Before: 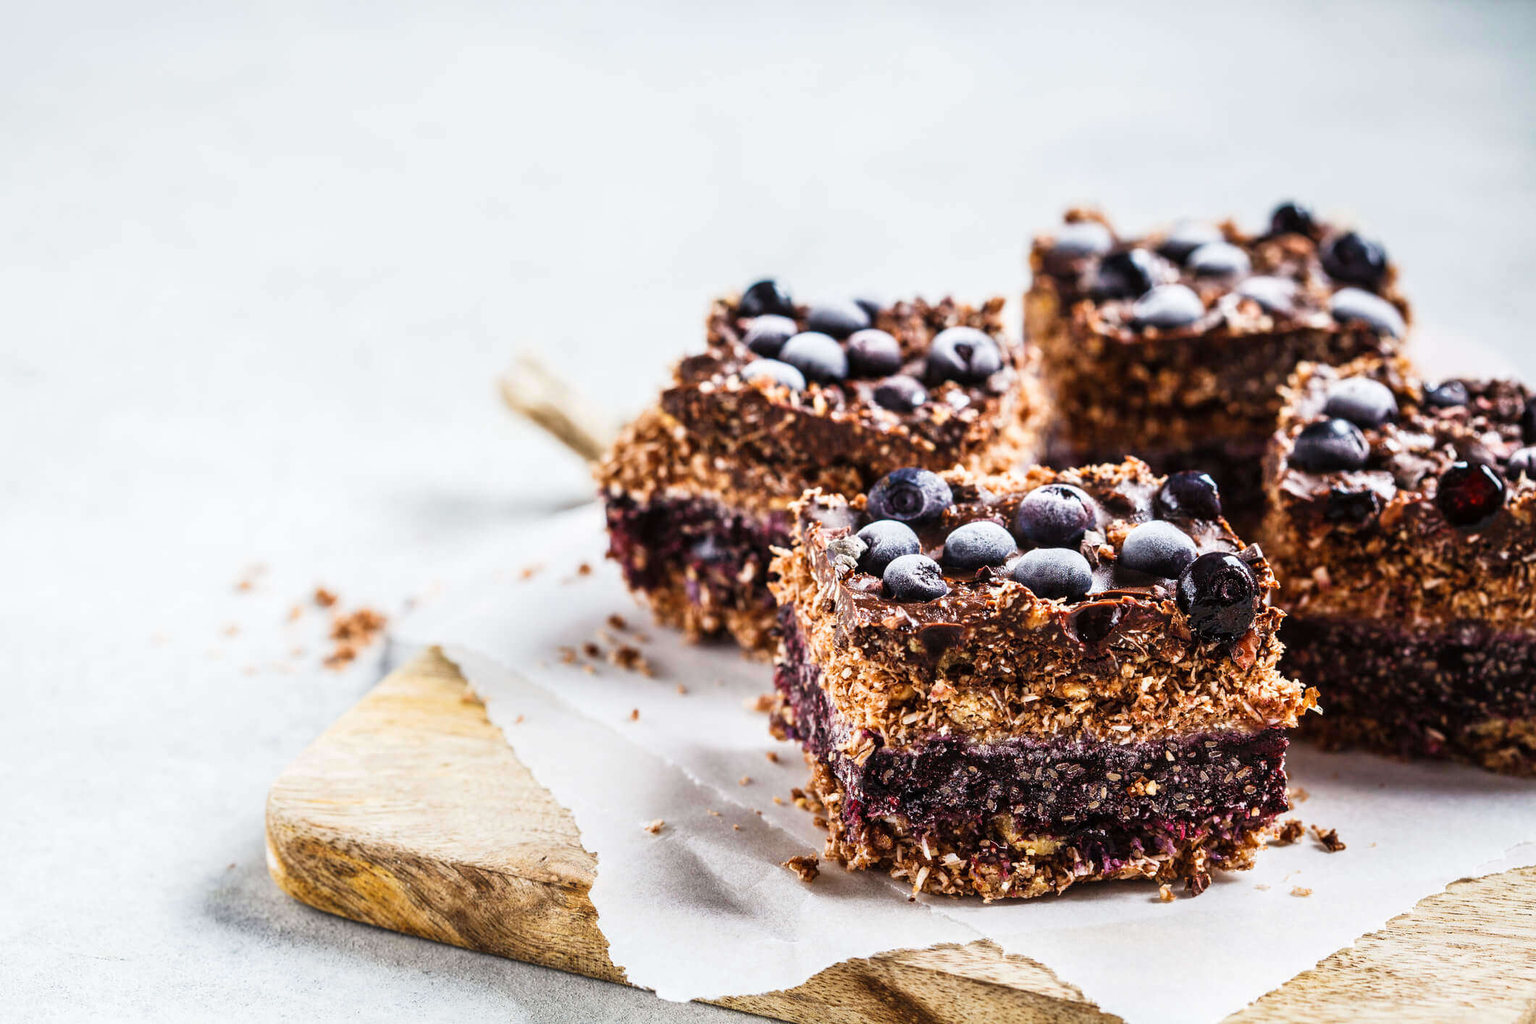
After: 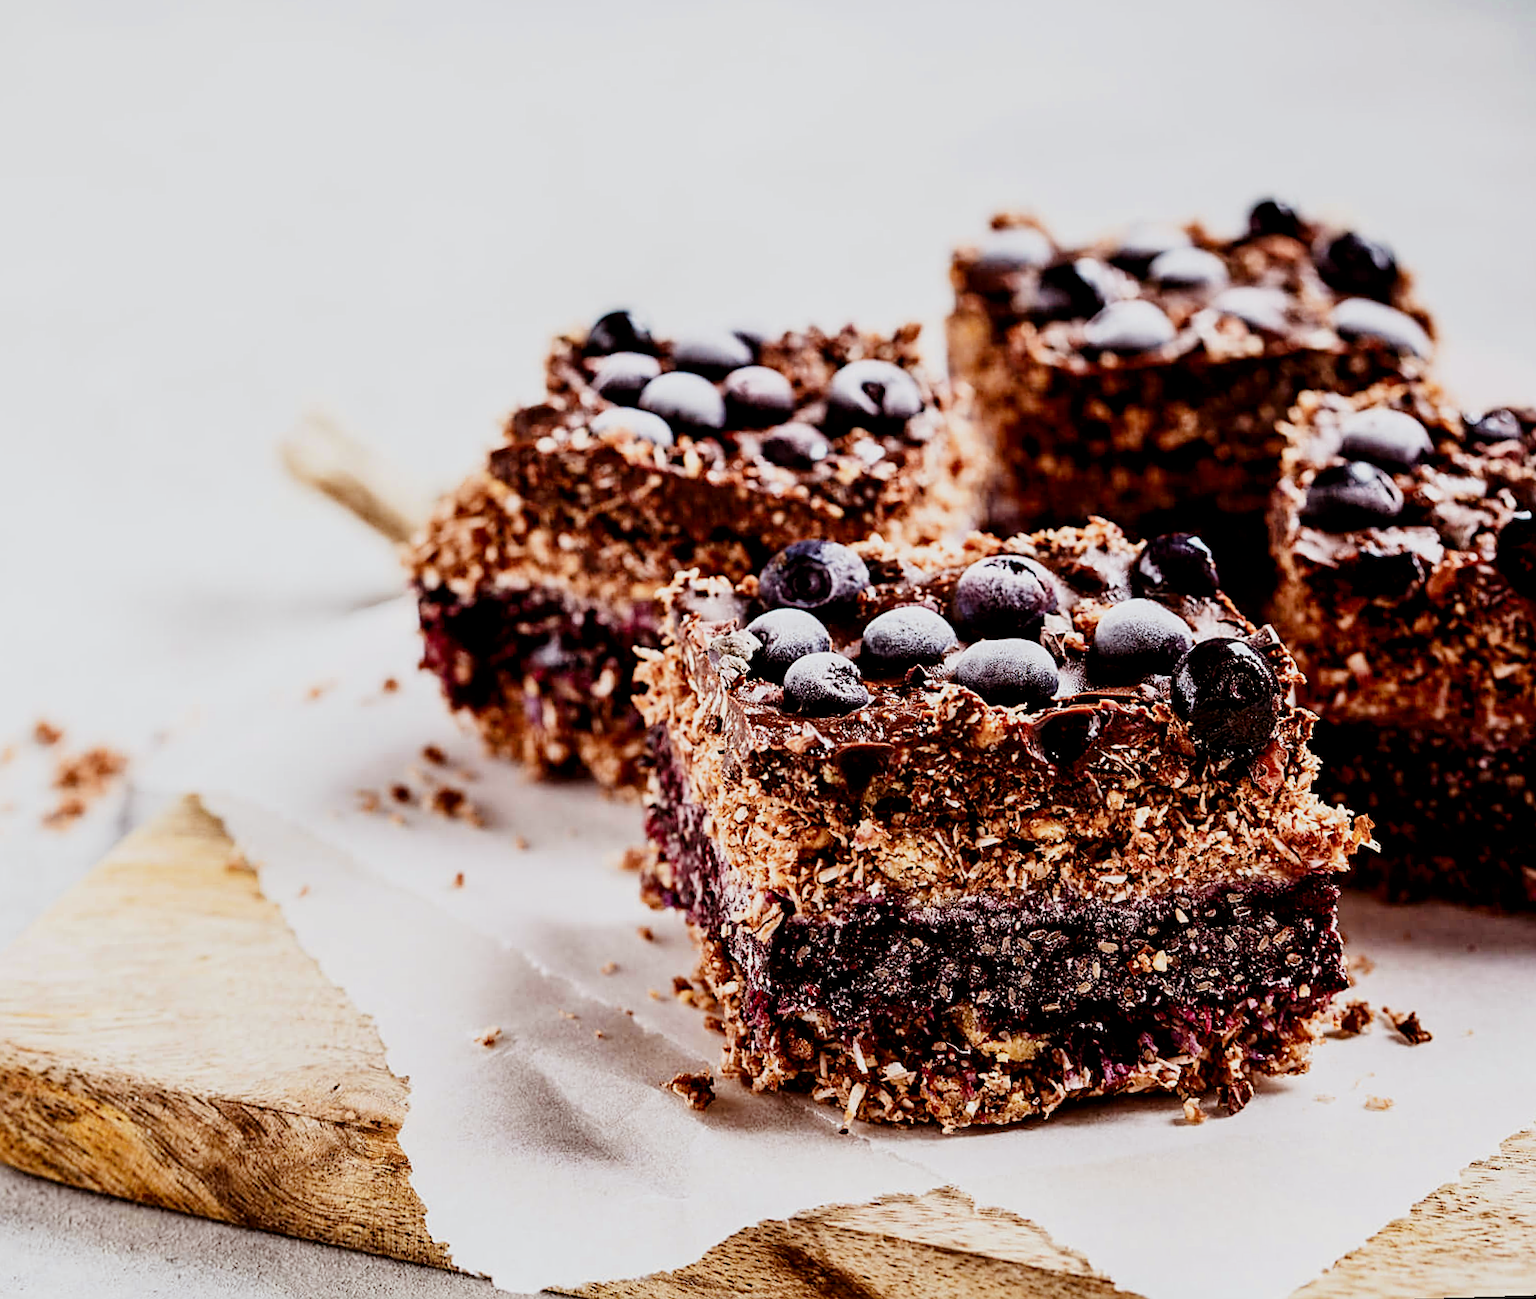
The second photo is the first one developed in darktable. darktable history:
filmic rgb: black relative exposure -4.42 EV, white relative exposure 6.58 EV, hardness 1.85, contrast 0.5
crop: left 17.582%, bottom 0.031%
levels: mode automatic
rotate and perspective: rotation -1.68°, lens shift (vertical) -0.146, crop left 0.049, crop right 0.912, crop top 0.032, crop bottom 0.96
rgb levels: mode RGB, independent channels, levels [[0, 0.5, 1], [0, 0.521, 1], [0, 0.536, 1]]
contrast brightness saturation: contrast 0.28
sharpen: on, module defaults
